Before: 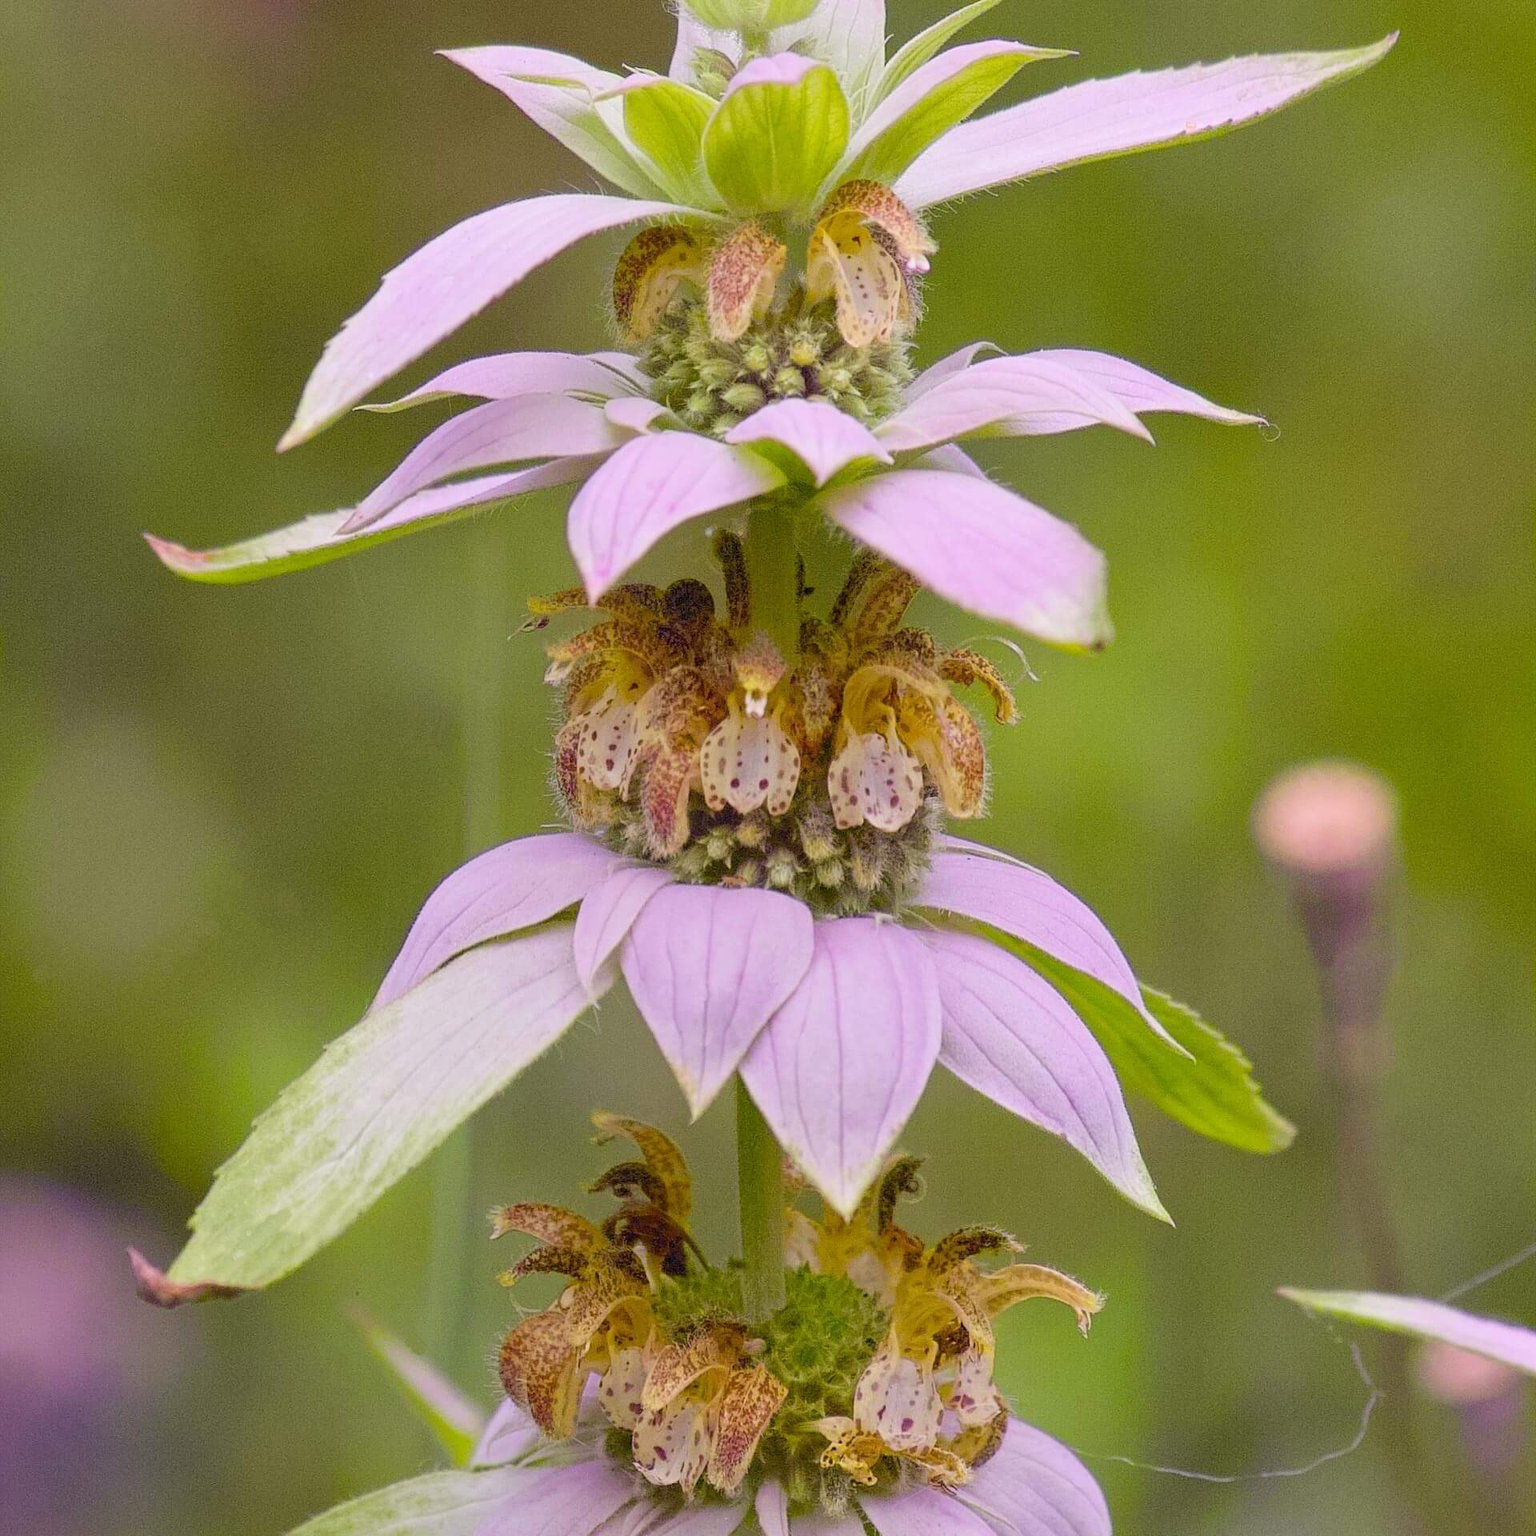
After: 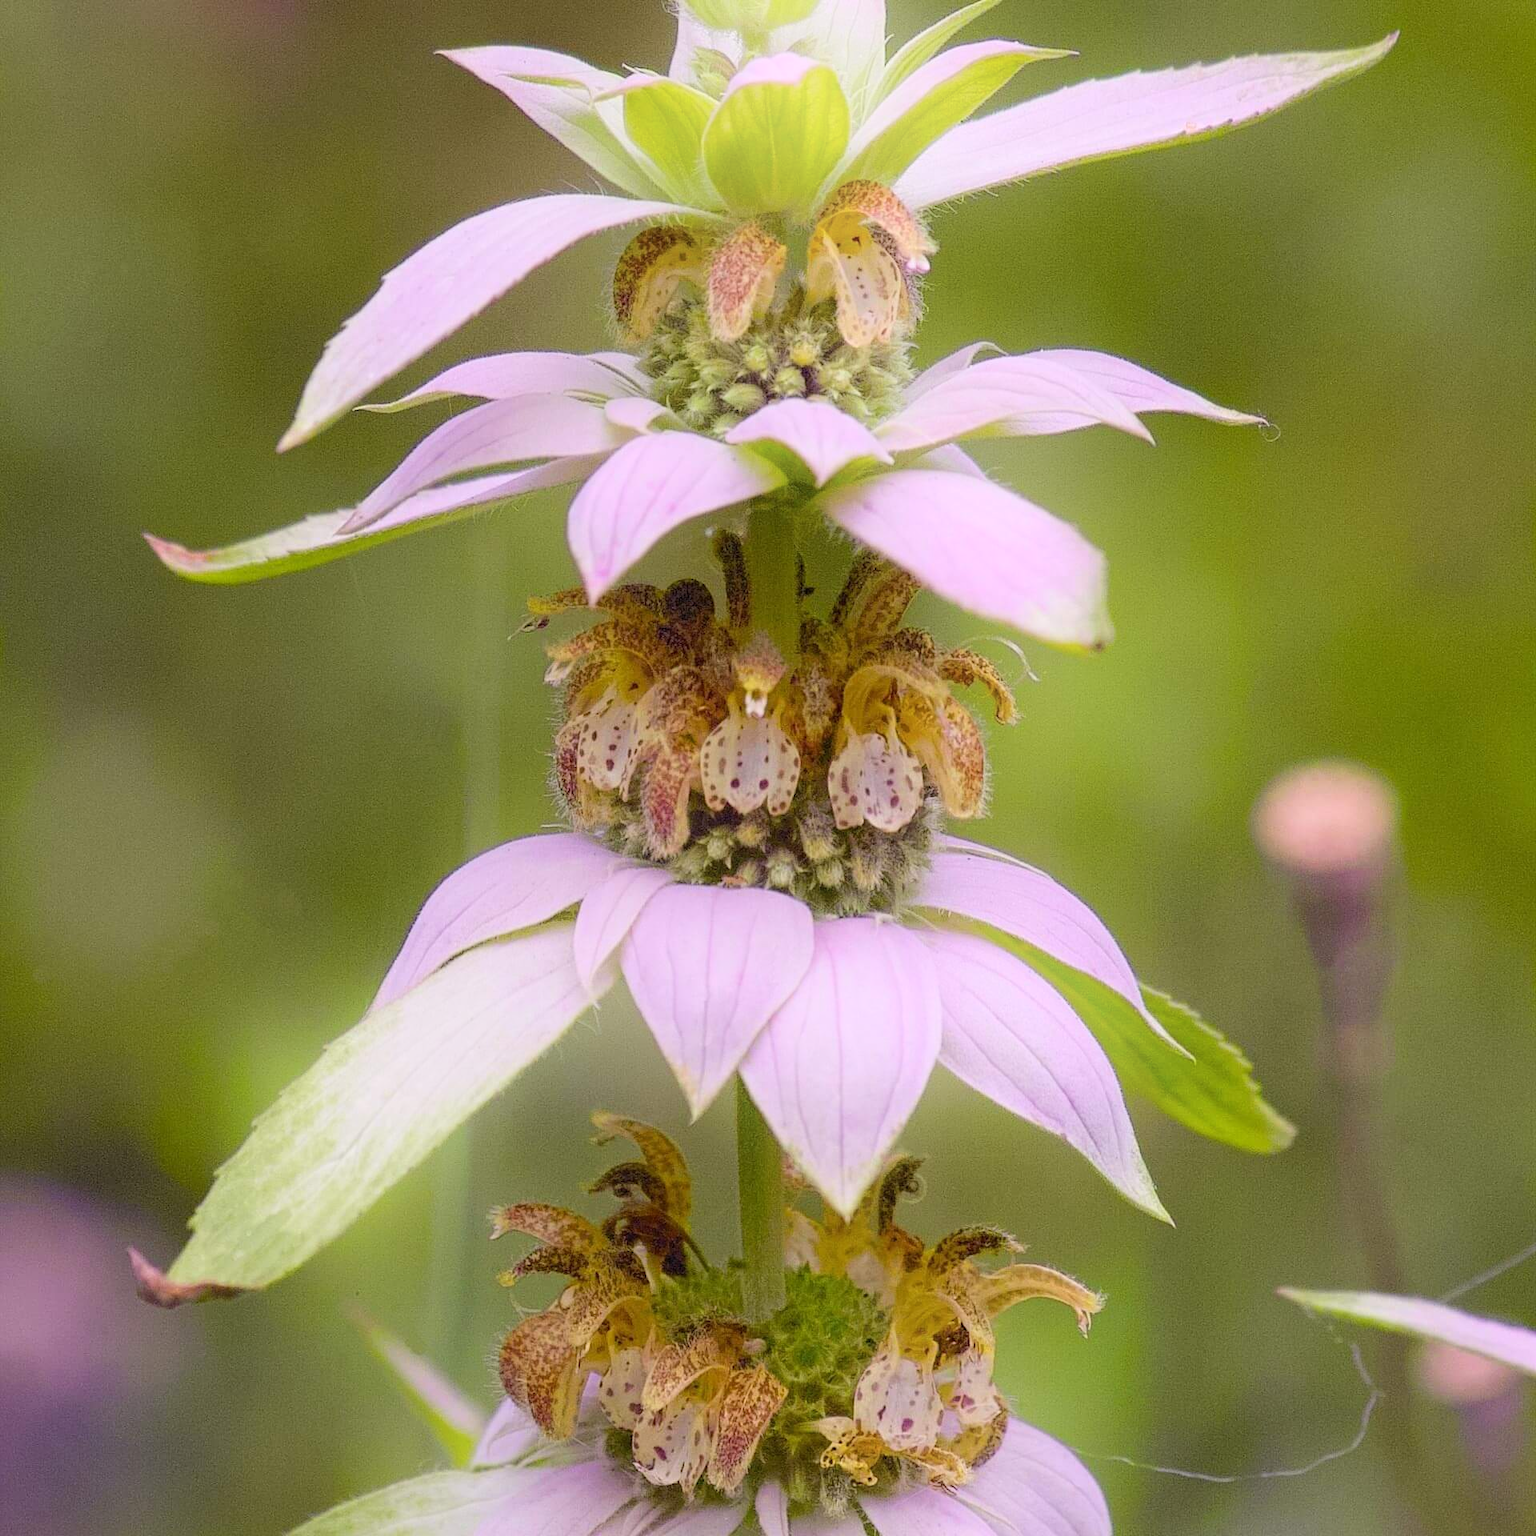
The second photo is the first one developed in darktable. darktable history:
shadows and highlights: shadows -21.24, highlights 99.47, soften with gaussian
